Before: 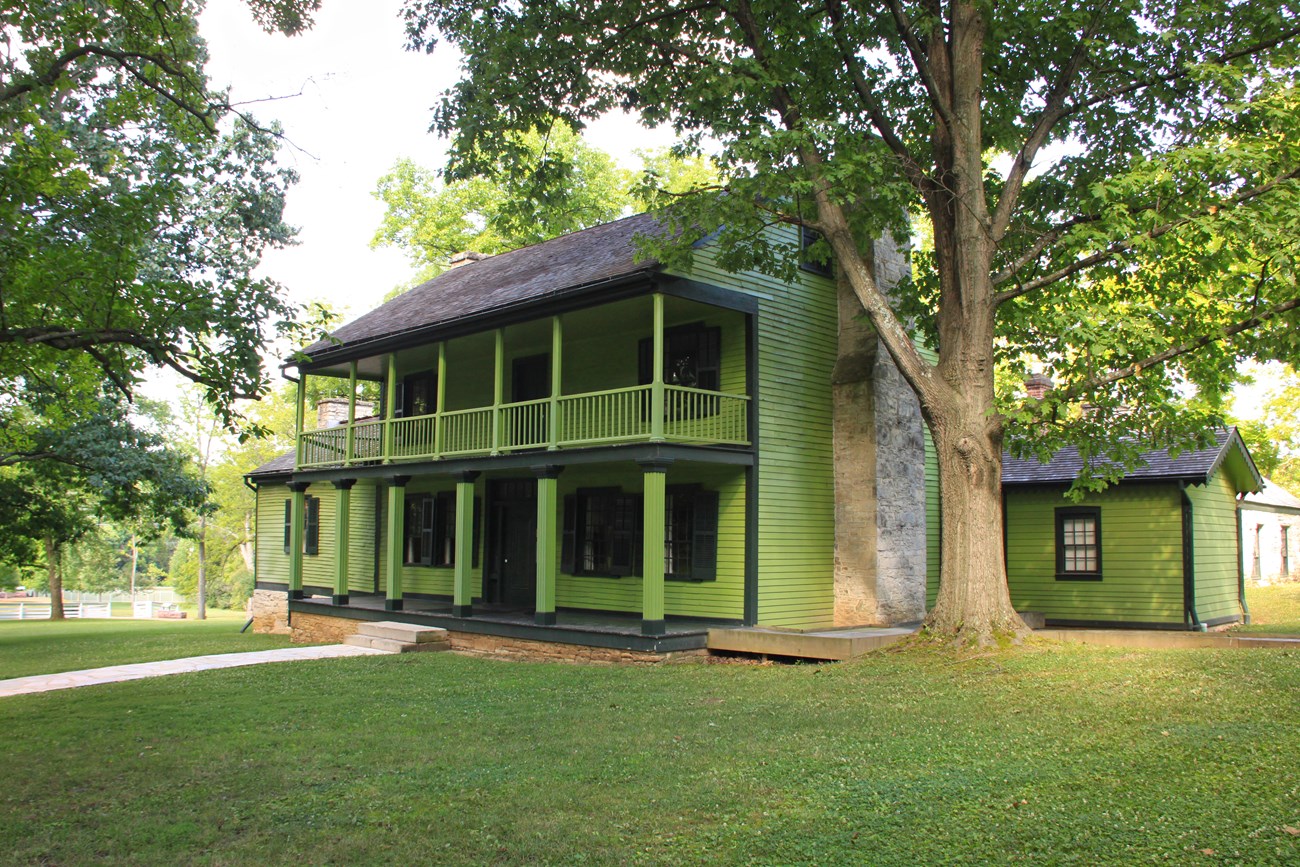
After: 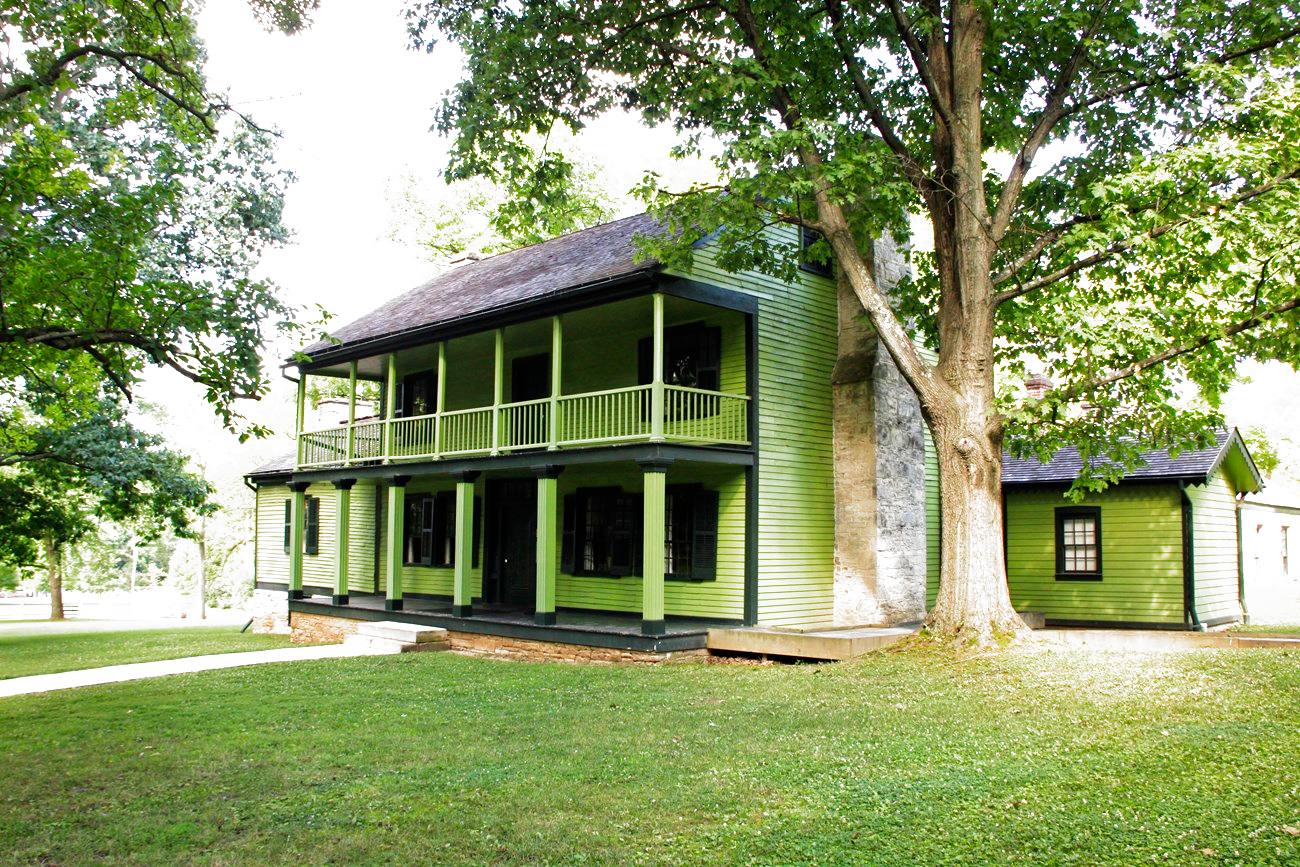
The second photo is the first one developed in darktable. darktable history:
filmic rgb: black relative exposure -8.2 EV, white relative exposure 2.2 EV, threshold 3 EV, hardness 7.11, latitude 75%, contrast 1.325, highlights saturation mix -2%, shadows ↔ highlights balance 30%, preserve chrominance no, color science v5 (2021), contrast in shadows safe, contrast in highlights safe, enable highlight reconstruction true
exposure: exposure 0.661 EV, compensate highlight preservation false
